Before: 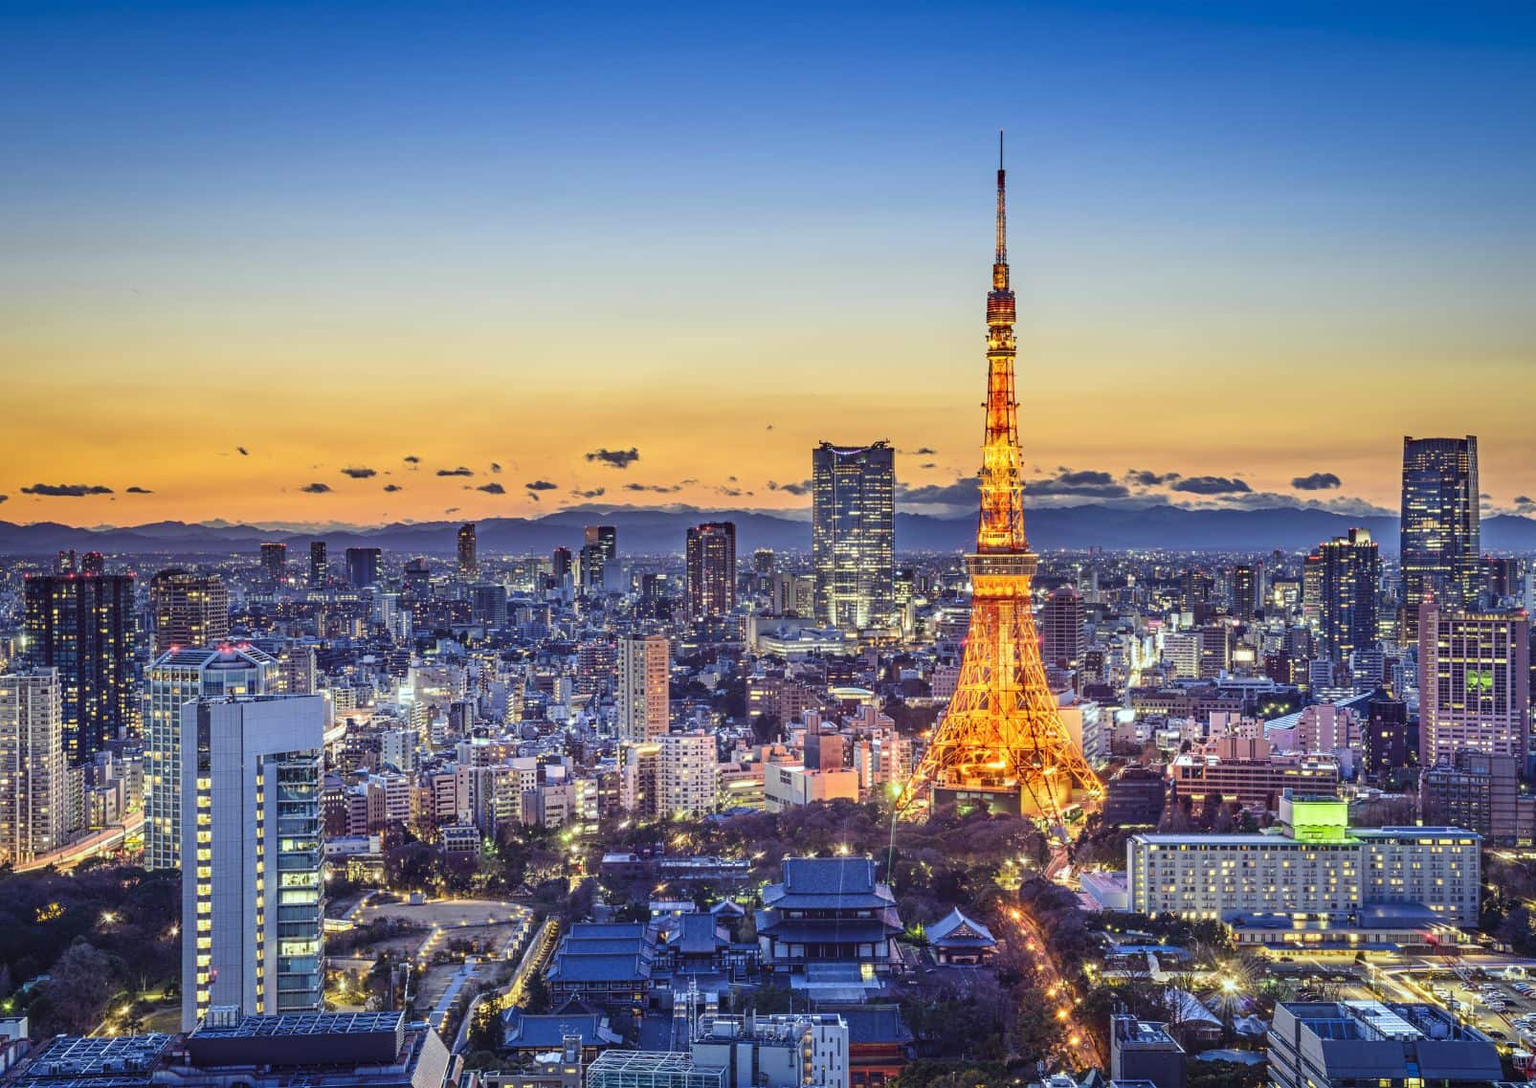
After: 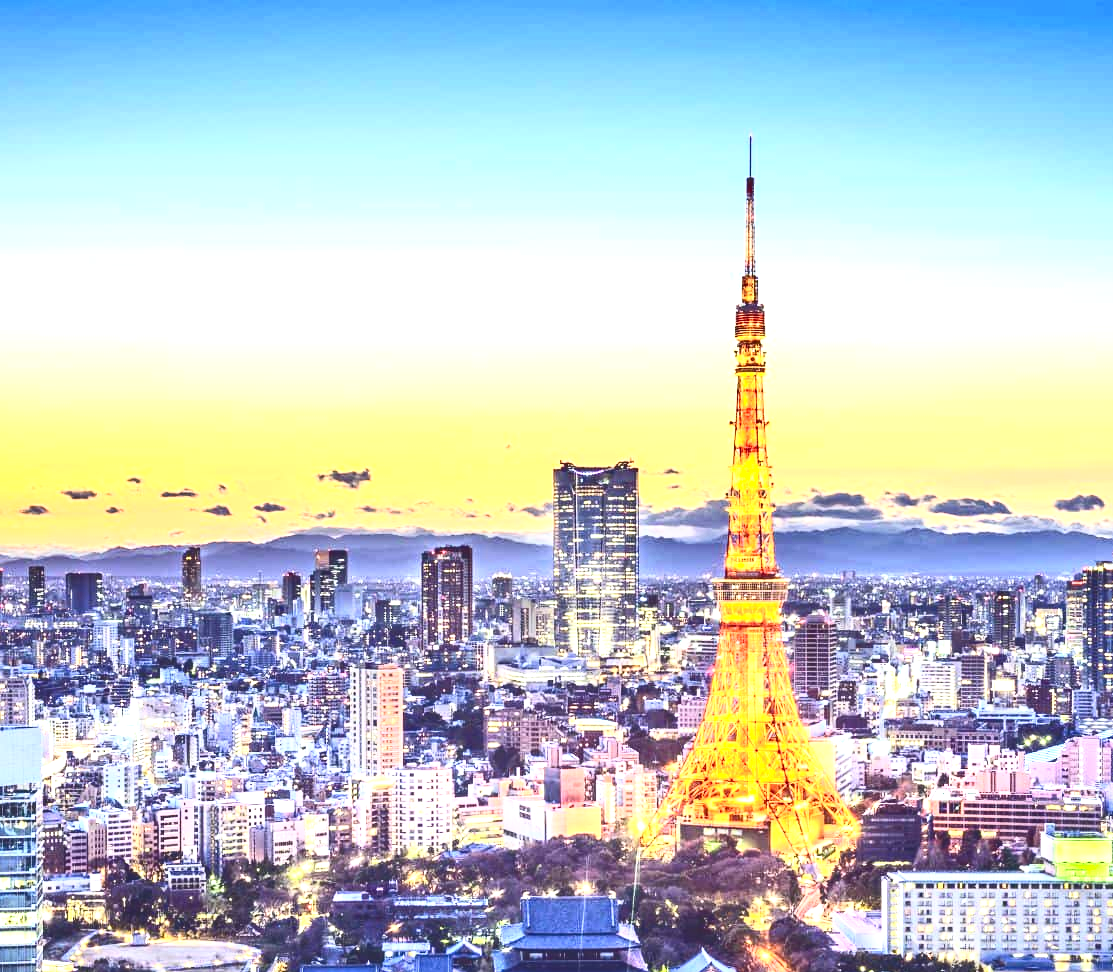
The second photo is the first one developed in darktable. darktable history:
exposure: black level correction 0, exposure 1.45 EV, compensate highlight preservation false
crop: left 18.488%, right 12.106%, bottom 14.462%
tone curve: curves: ch0 [(0, 0) (0.003, 0.147) (0.011, 0.147) (0.025, 0.147) (0.044, 0.147) (0.069, 0.147) (0.1, 0.15) (0.136, 0.158) (0.177, 0.174) (0.224, 0.198) (0.277, 0.241) (0.335, 0.292) (0.399, 0.361) (0.468, 0.452) (0.543, 0.568) (0.623, 0.679) (0.709, 0.793) (0.801, 0.886) (0.898, 0.966) (1, 1)], color space Lab, independent channels, preserve colors none
